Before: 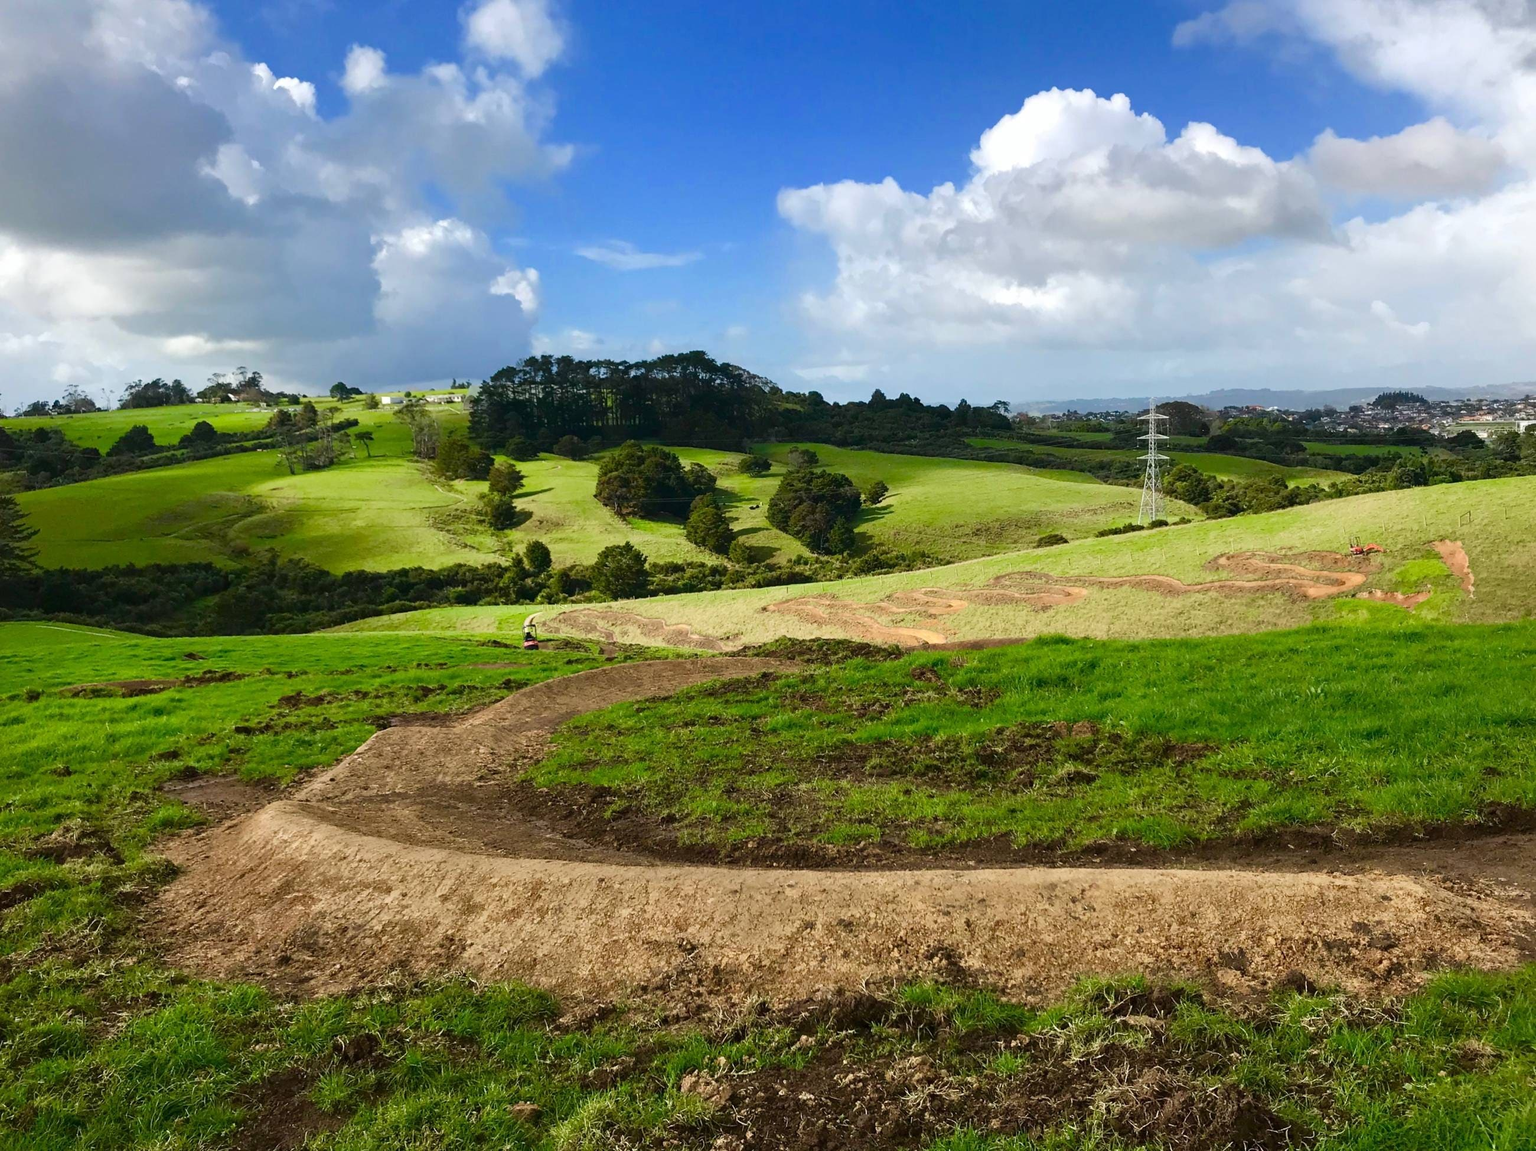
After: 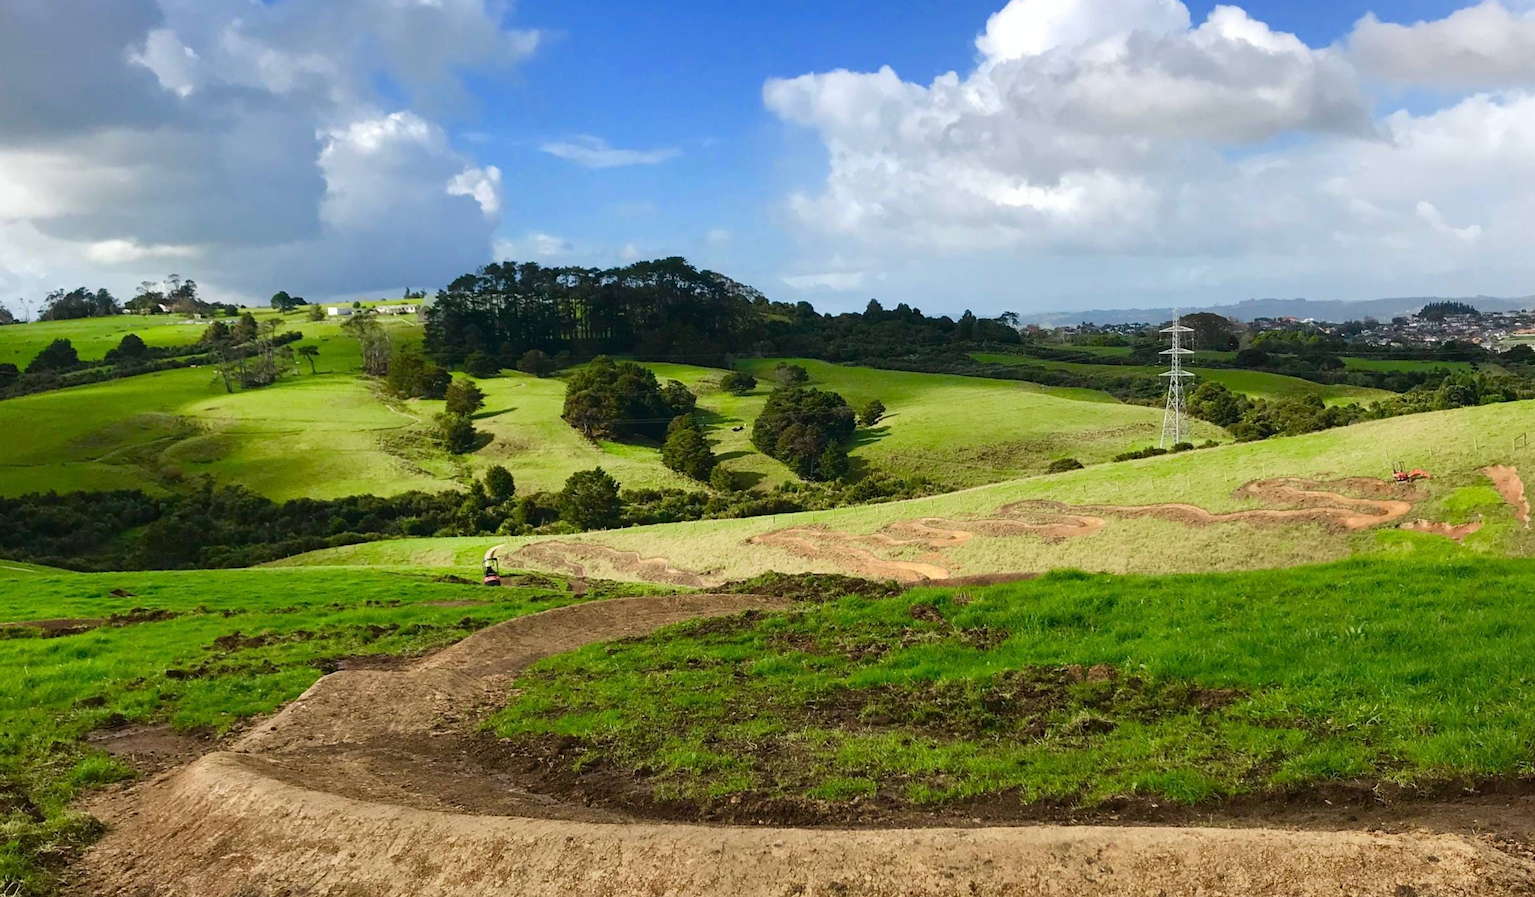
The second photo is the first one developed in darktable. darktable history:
crop: left 5.471%, top 10.23%, right 3.628%, bottom 18.83%
